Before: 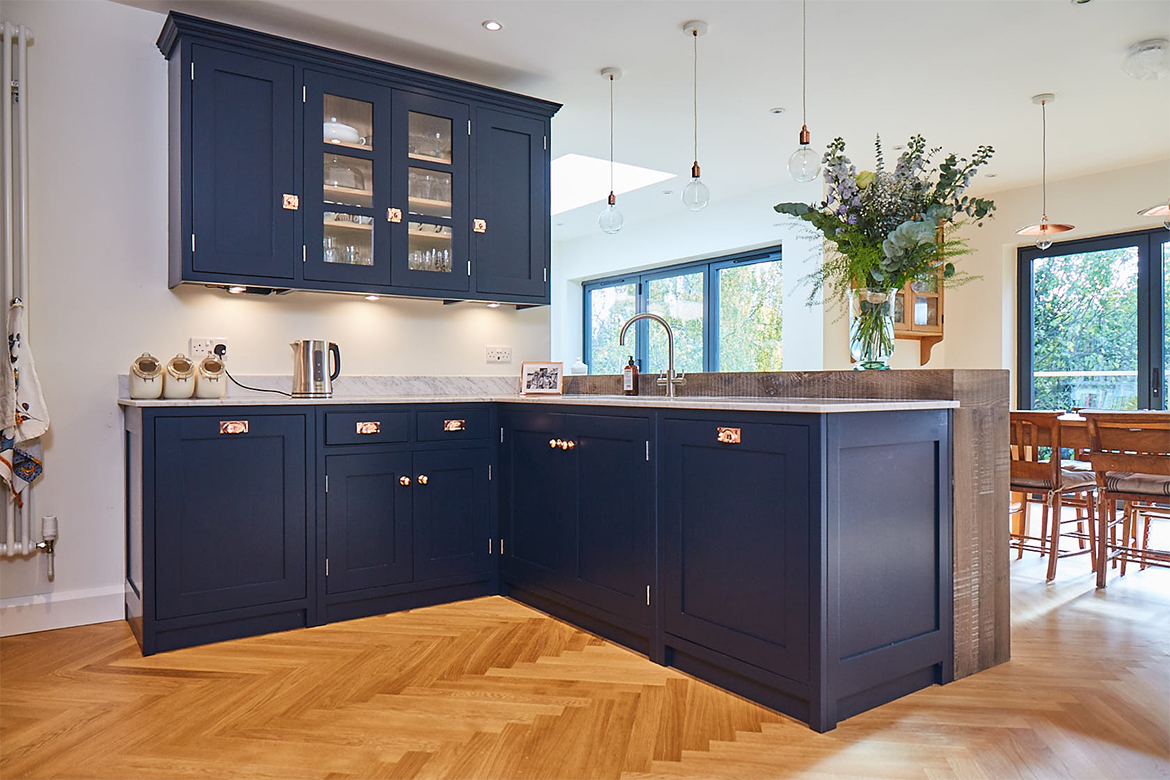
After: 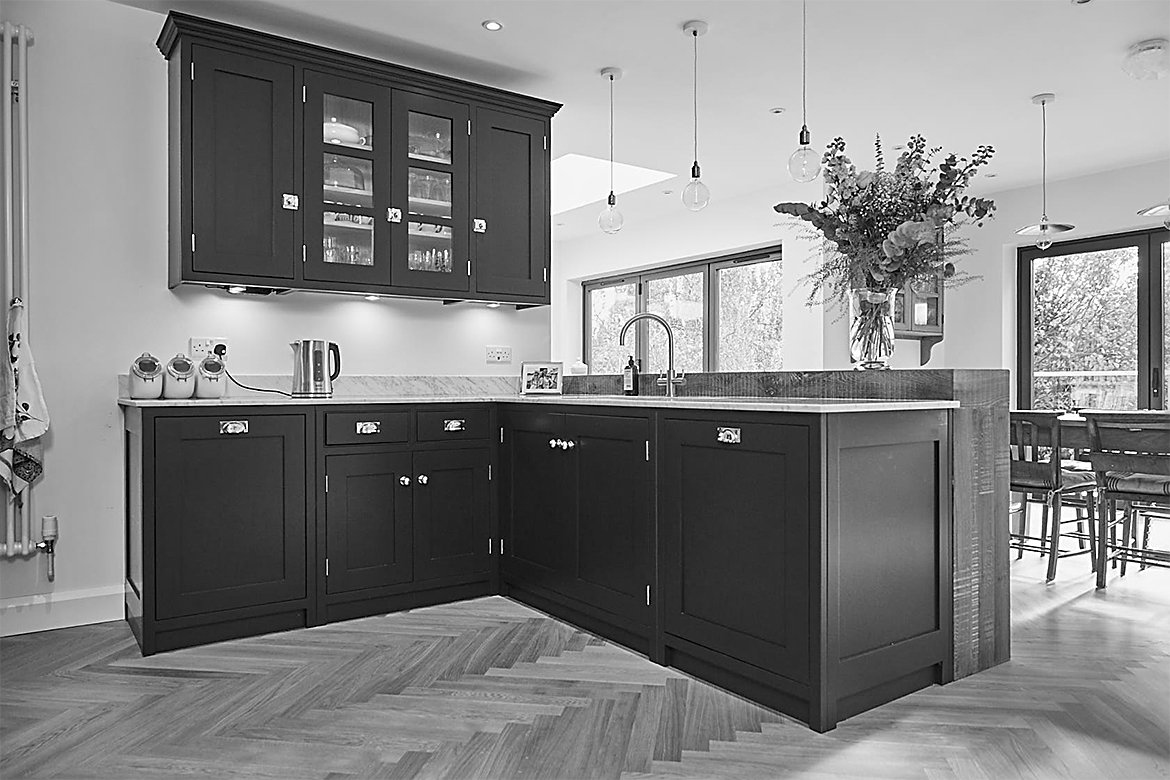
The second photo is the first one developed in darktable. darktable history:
white balance: red 0.766, blue 1.537
monochrome: a 1.94, b -0.638
sharpen: on, module defaults
